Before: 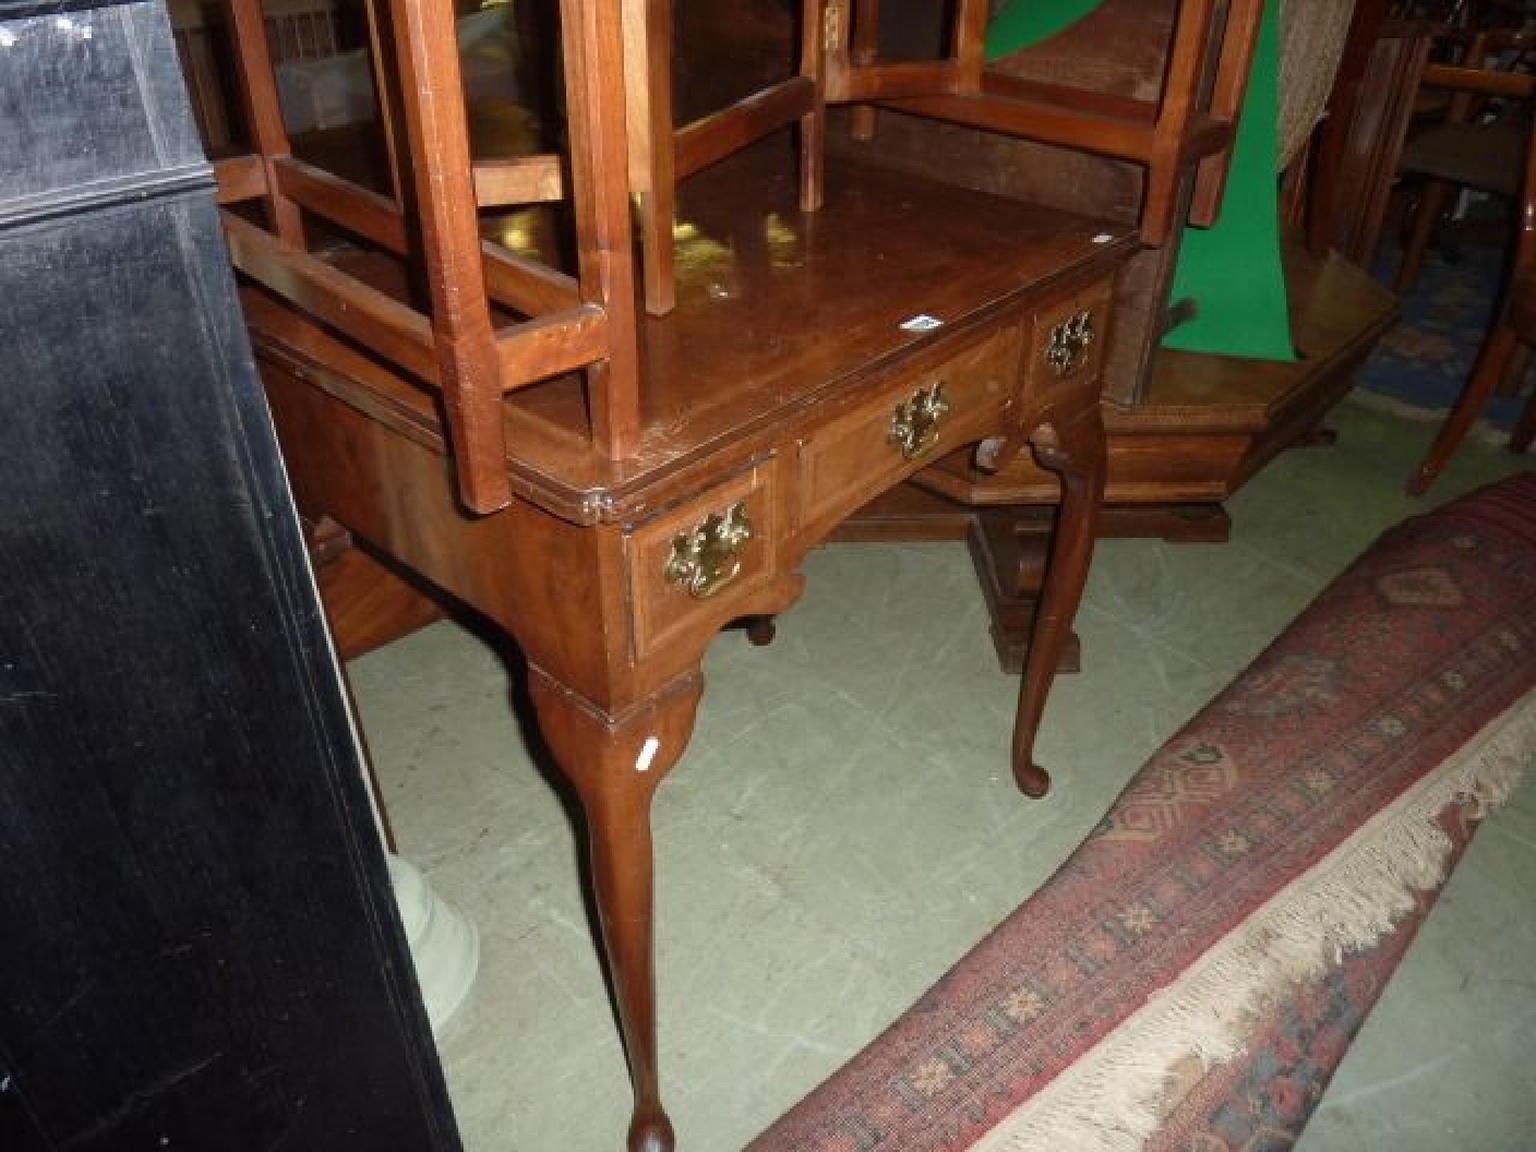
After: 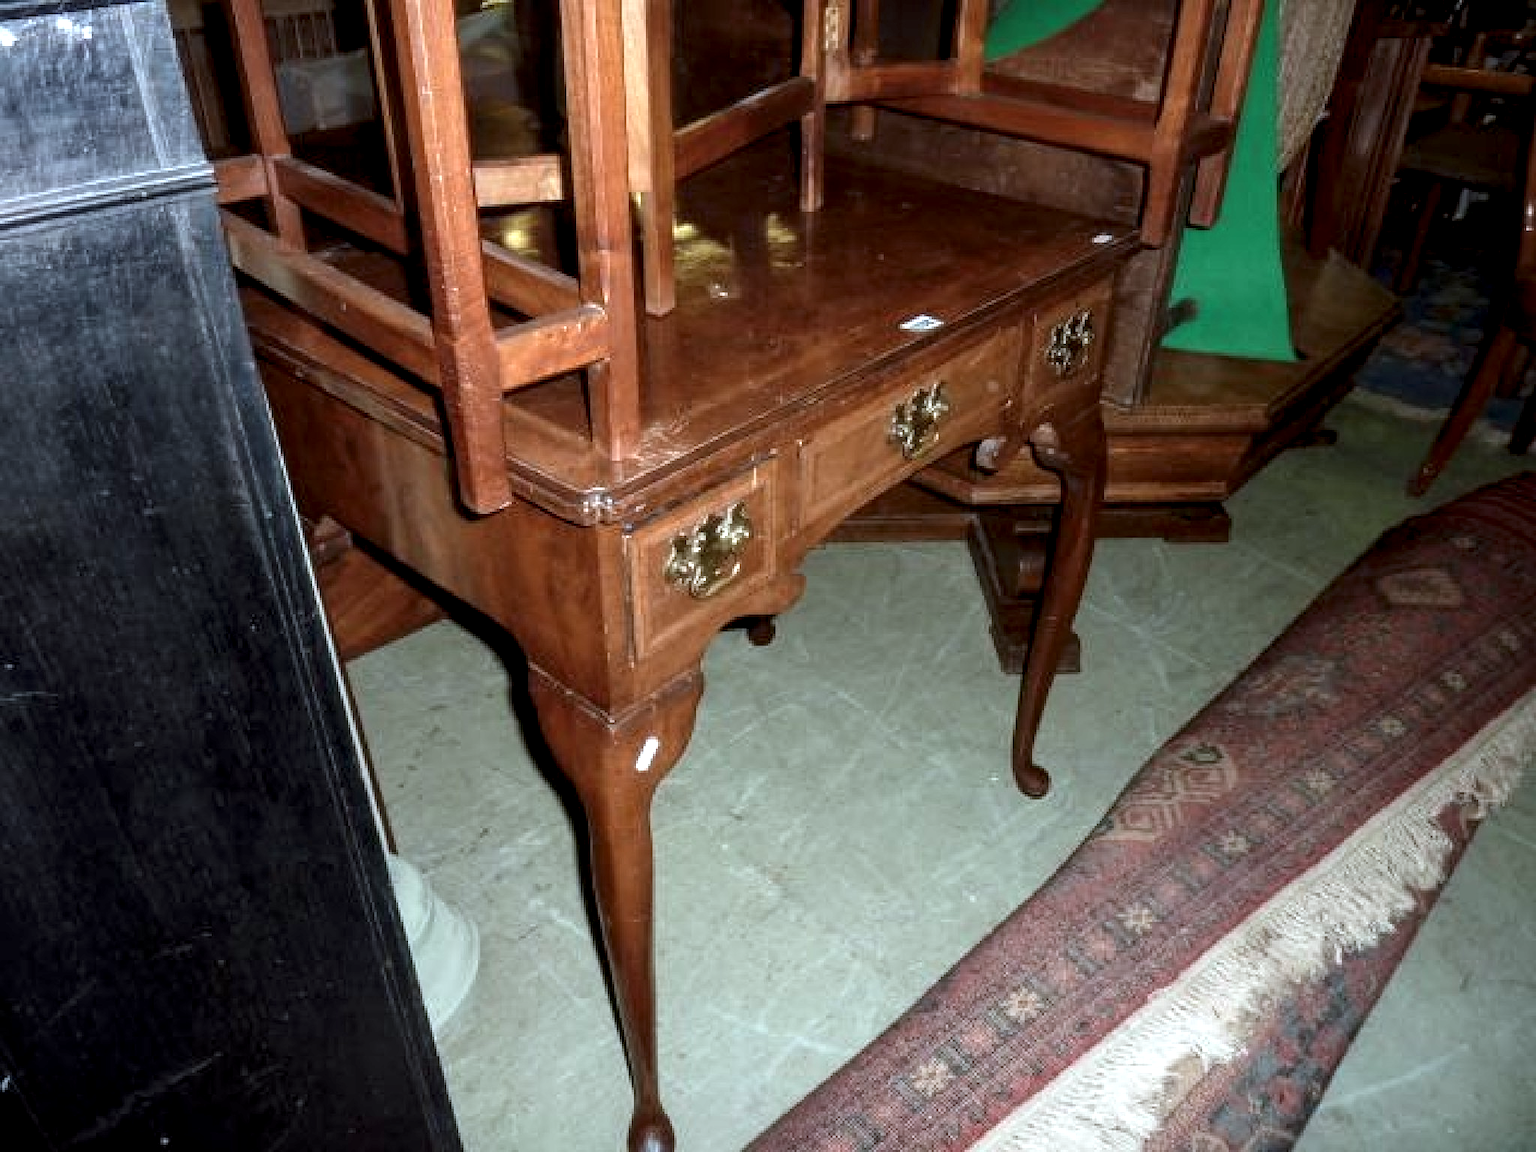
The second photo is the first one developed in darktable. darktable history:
local contrast: highlights 60%, shadows 61%, detail 160%
color correction: highlights a* -4.09, highlights b* -11.07
